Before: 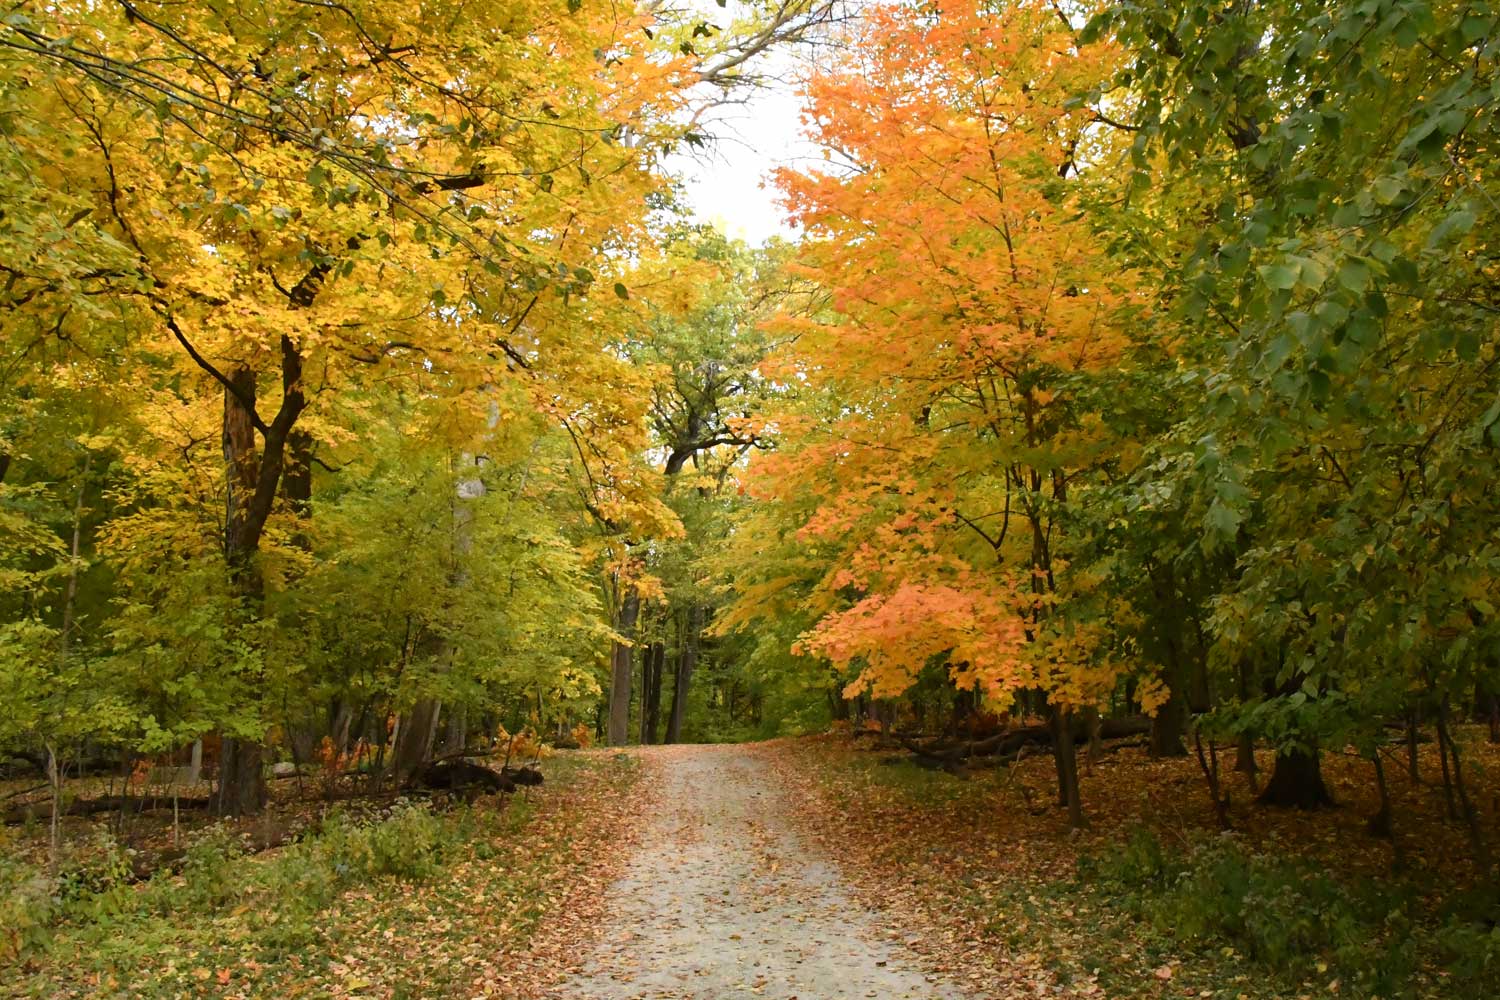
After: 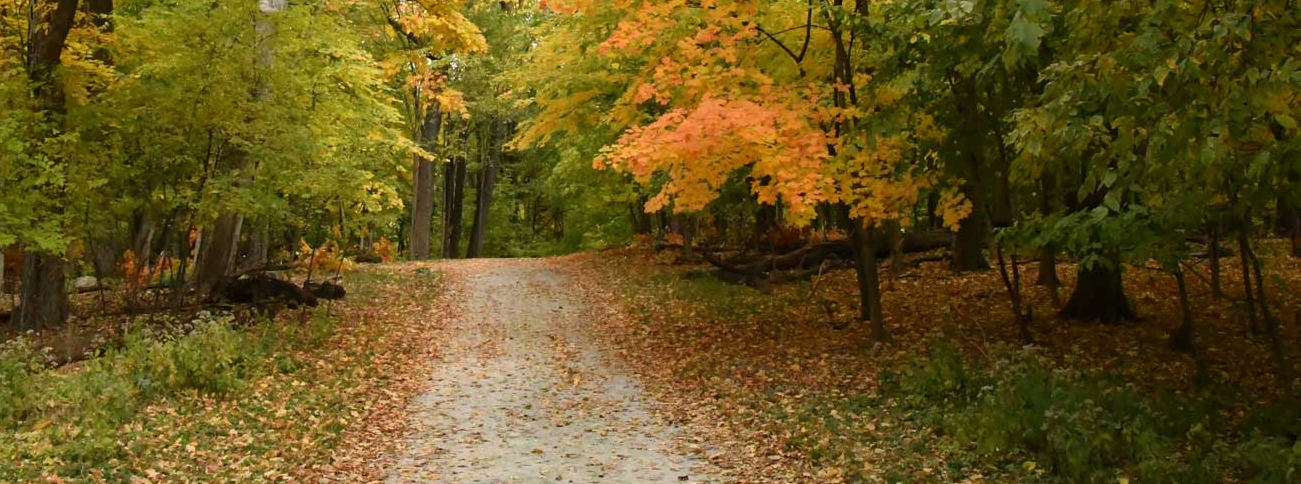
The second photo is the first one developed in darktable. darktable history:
crop and rotate: left 13.247%, top 48.654%, bottom 2.924%
